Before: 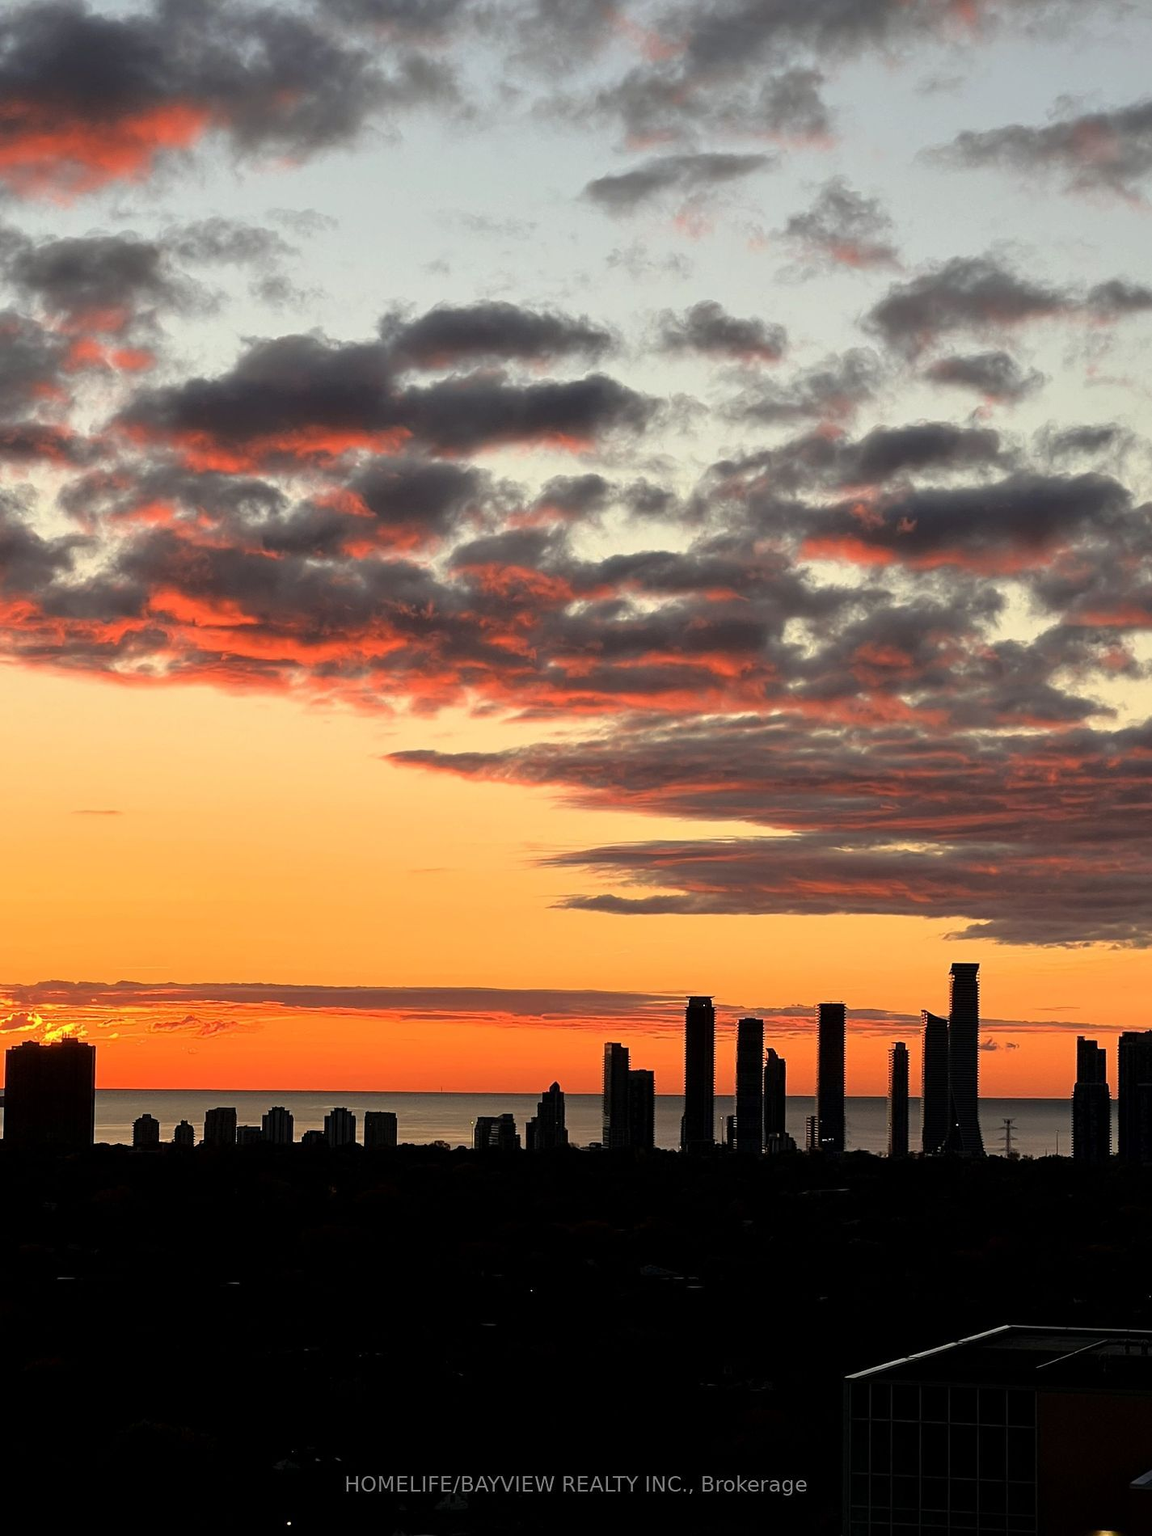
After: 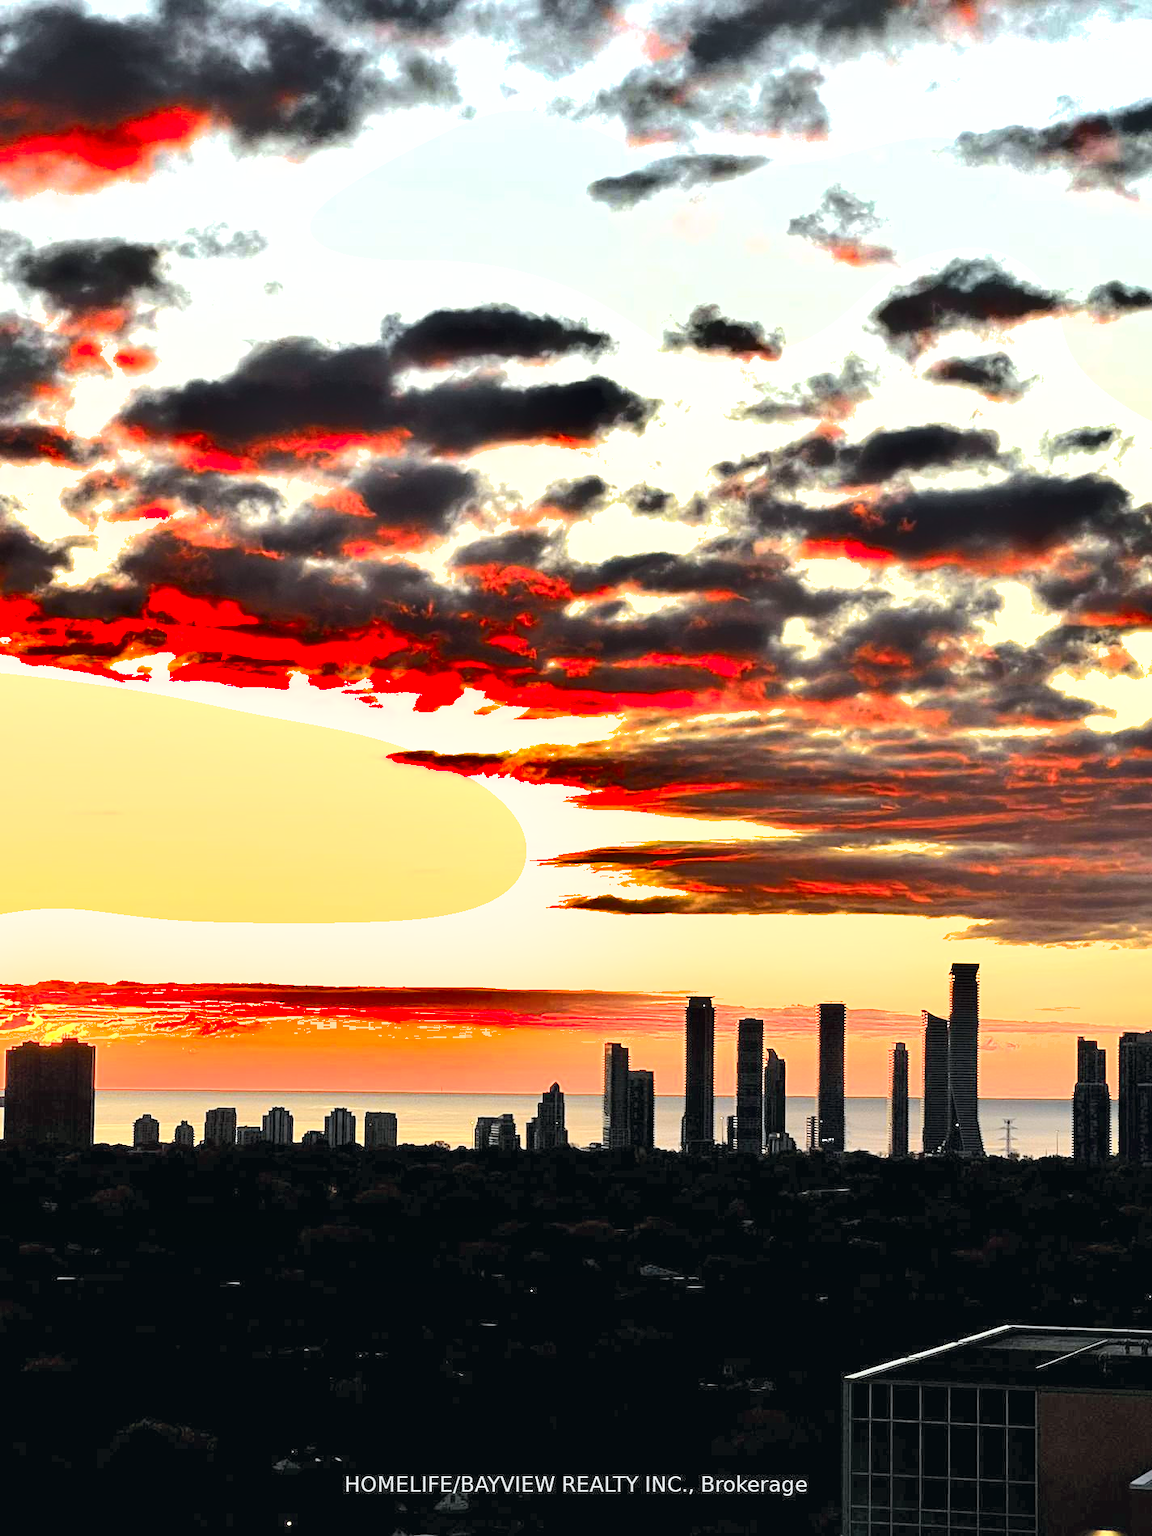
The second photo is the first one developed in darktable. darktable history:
contrast brightness saturation: brightness 0.28
tone curve: curves: ch0 [(0, 0) (0.035, 0.017) (0.131, 0.108) (0.279, 0.279) (0.476, 0.554) (0.617, 0.693) (0.704, 0.77) (0.801, 0.854) (0.895, 0.927) (1, 0.976)]; ch1 [(0, 0) (0.318, 0.278) (0.444, 0.427) (0.493, 0.488) (0.508, 0.502) (0.534, 0.526) (0.562, 0.555) (0.645, 0.648) (0.746, 0.764) (1, 1)]; ch2 [(0, 0) (0.316, 0.292) (0.381, 0.37) (0.423, 0.448) (0.476, 0.482) (0.502, 0.495) (0.522, 0.518) (0.533, 0.532) (0.593, 0.622) (0.634, 0.663) (0.7, 0.7) (0.861, 0.808) (1, 0.951)], color space Lab, independent channels, preserve colors none
exposure: black level correction 0, exposure 1.625 EV, compensate exposure bias true, compensate highlight preservation false
shadows and highlights: shadows 20.91, highlights -82.73, soften with gaussian
